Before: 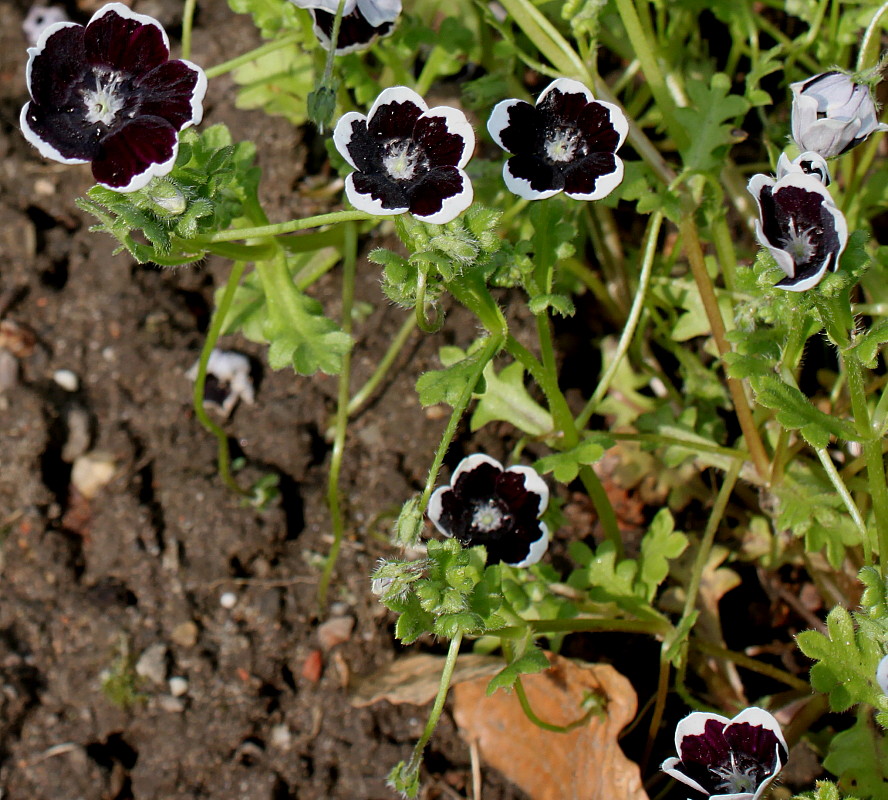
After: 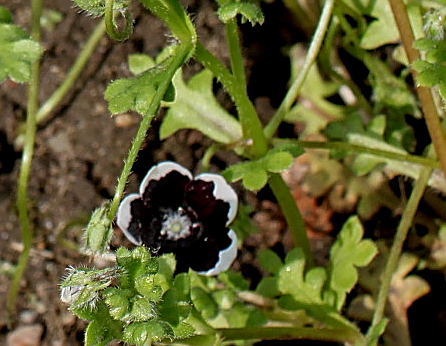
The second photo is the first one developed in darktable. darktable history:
crop: left 35.03%, top 36.625%, right 14.663%, bottom 20.057%
local contrast: on, module defaults
sharpen: on, module defaults
